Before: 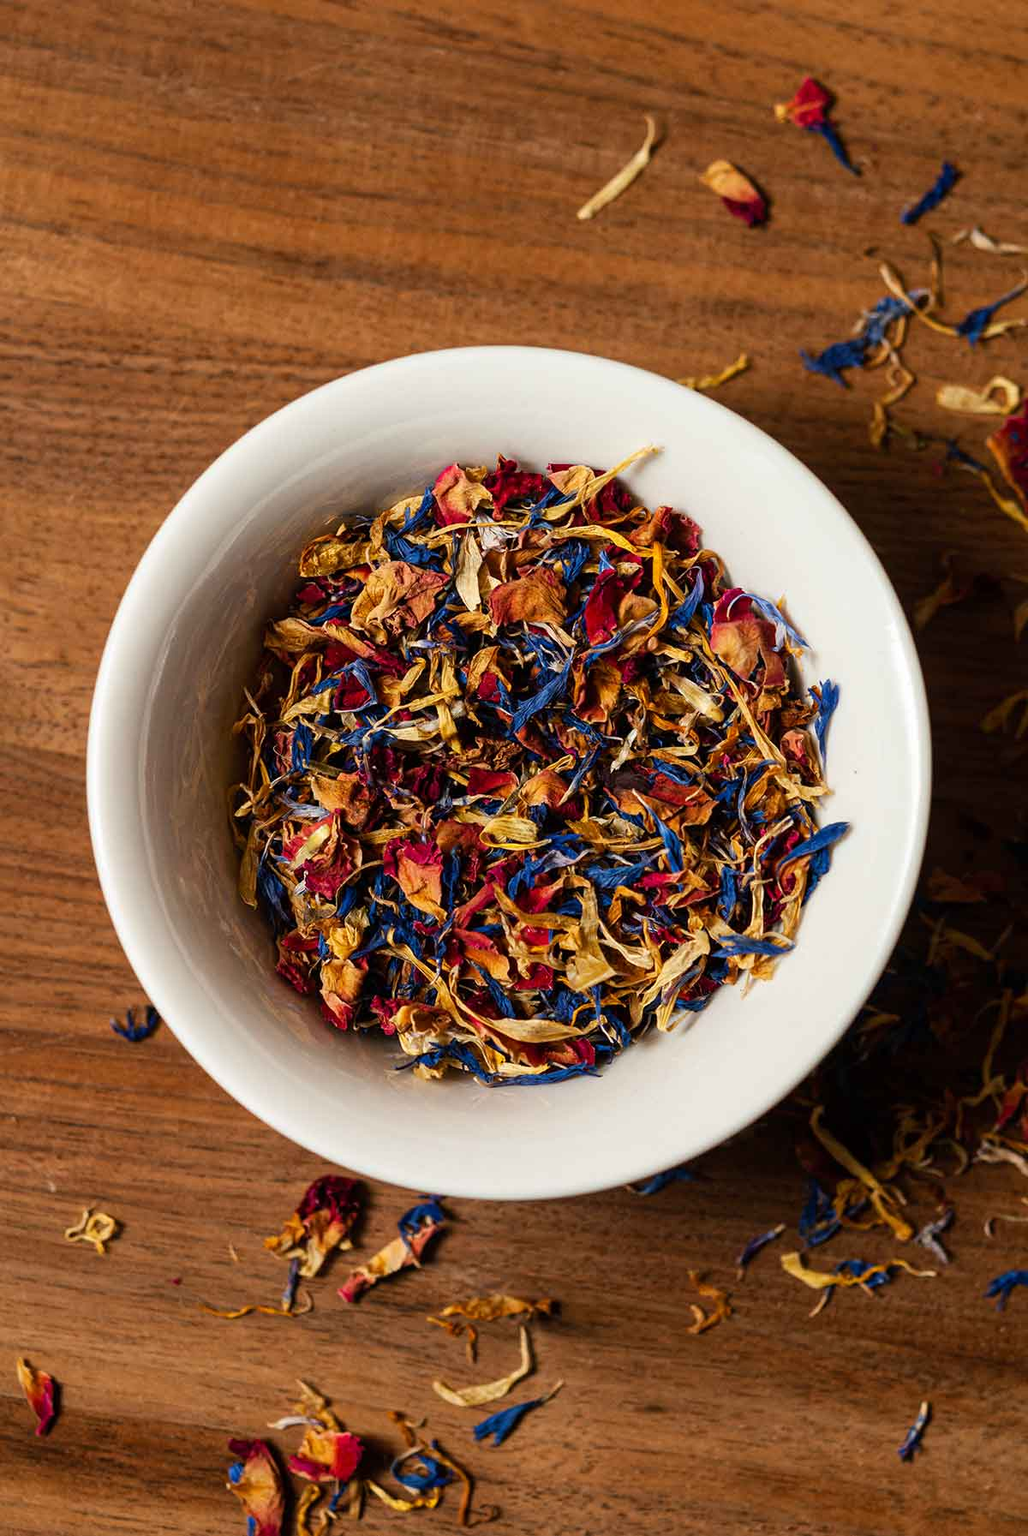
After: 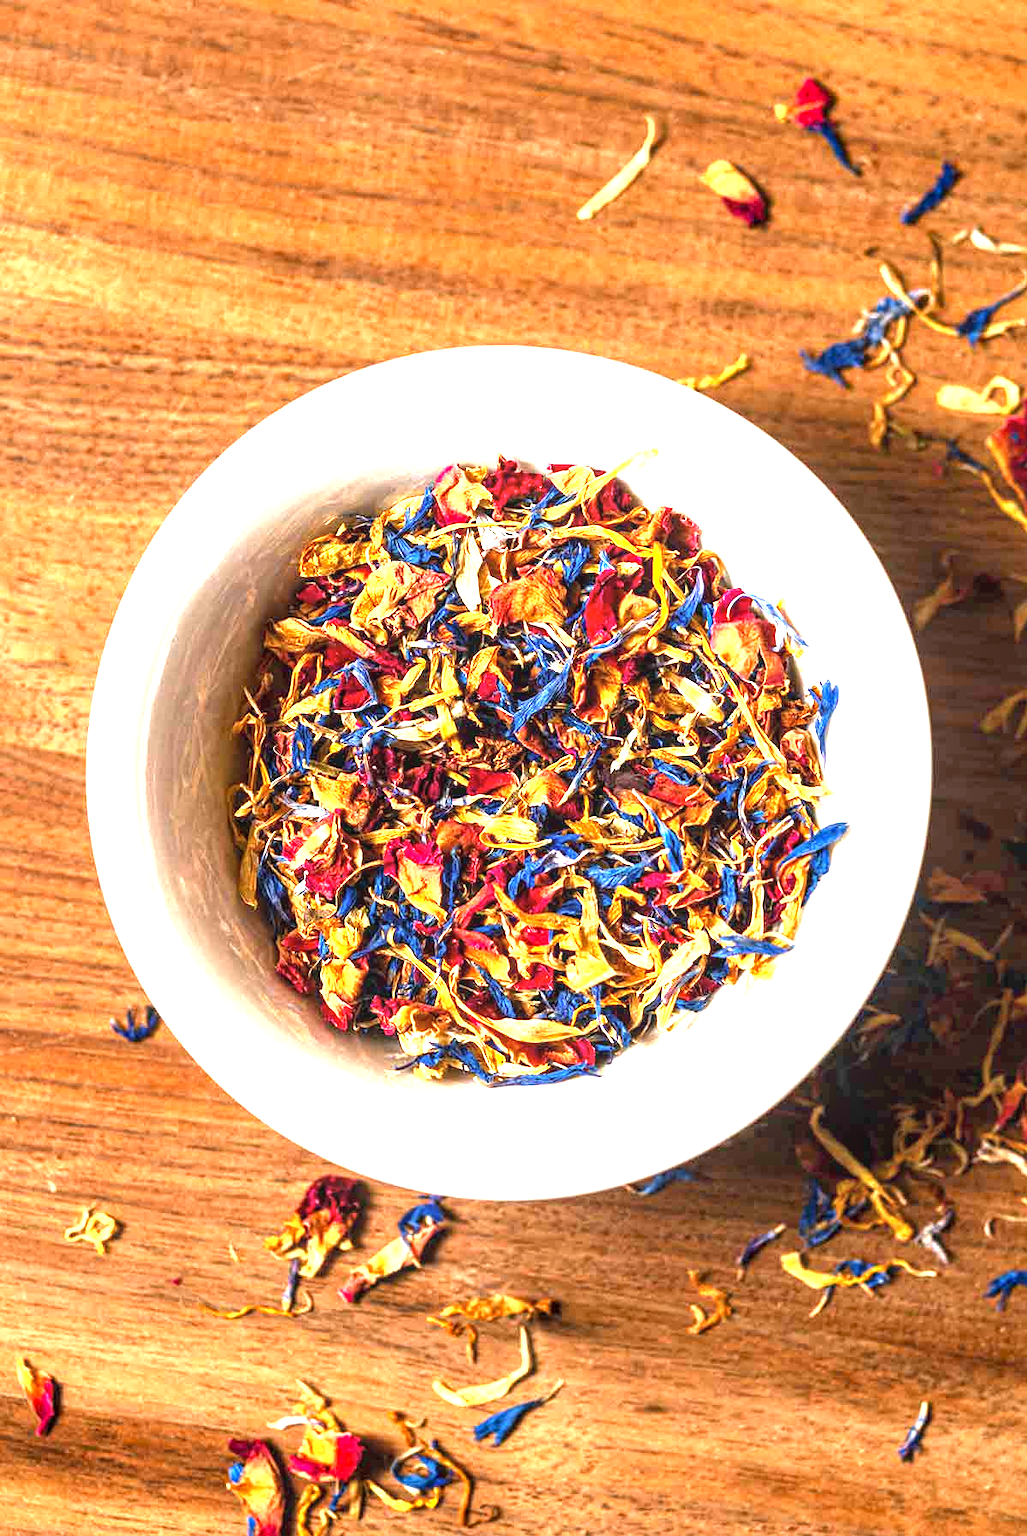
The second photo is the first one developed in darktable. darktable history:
local contrast: on, module defaults
shadows and highlights: shadows 25.93, highlights -23.84
exposure: black level correction 0, exposure 2.101 EV, compensate highlight preservation false
